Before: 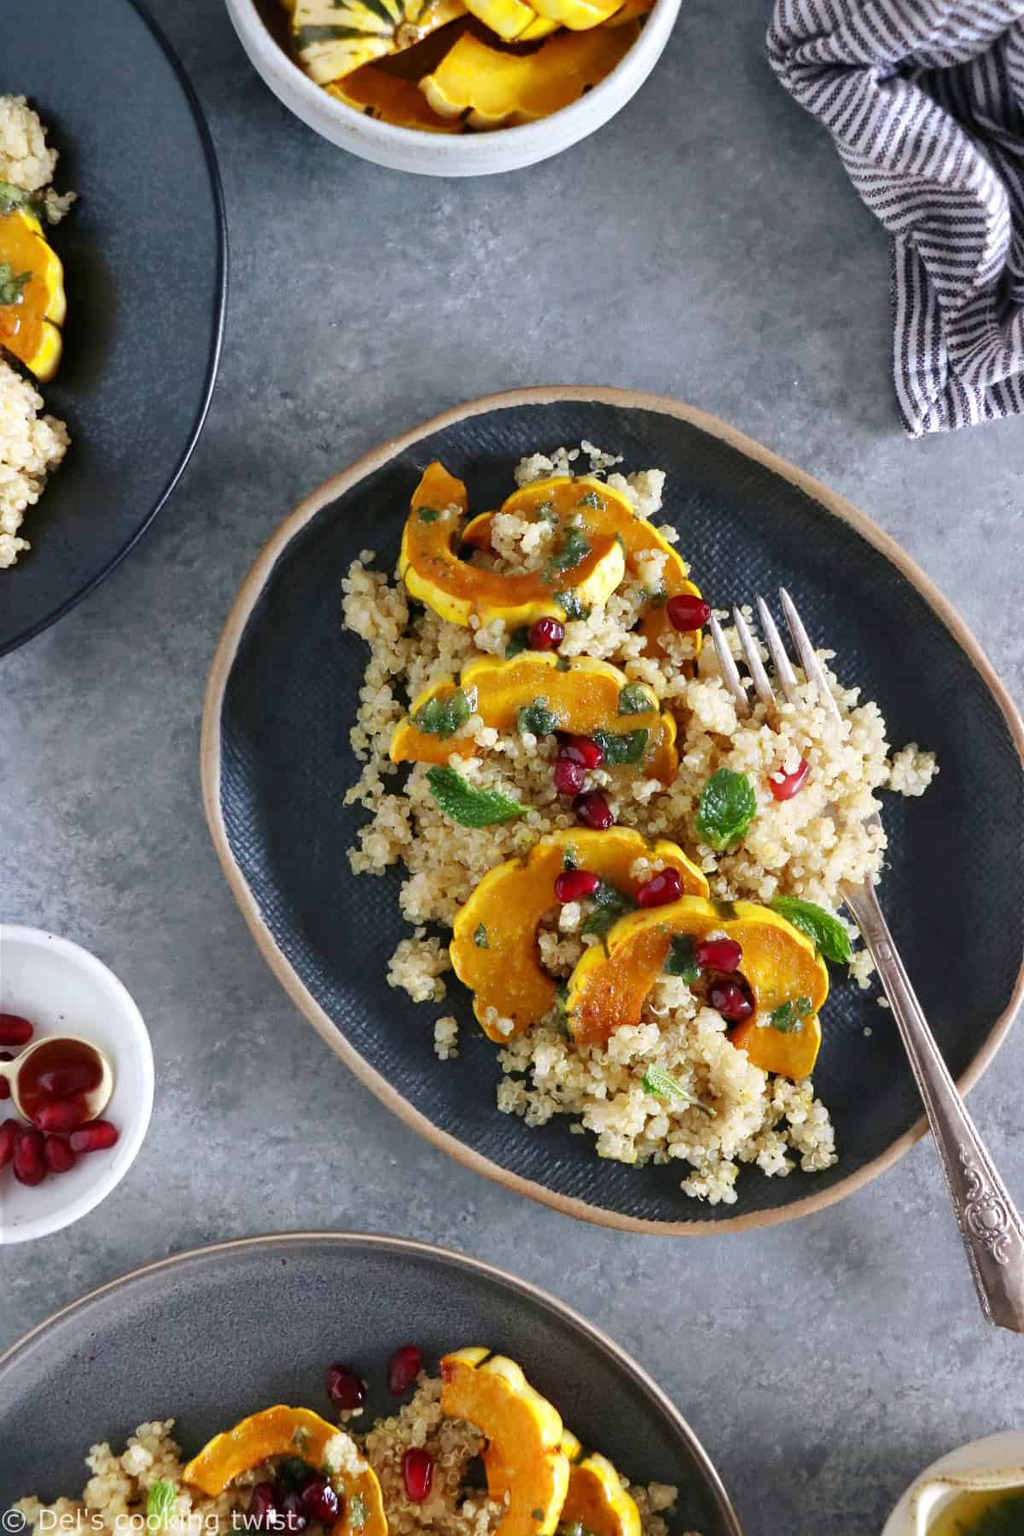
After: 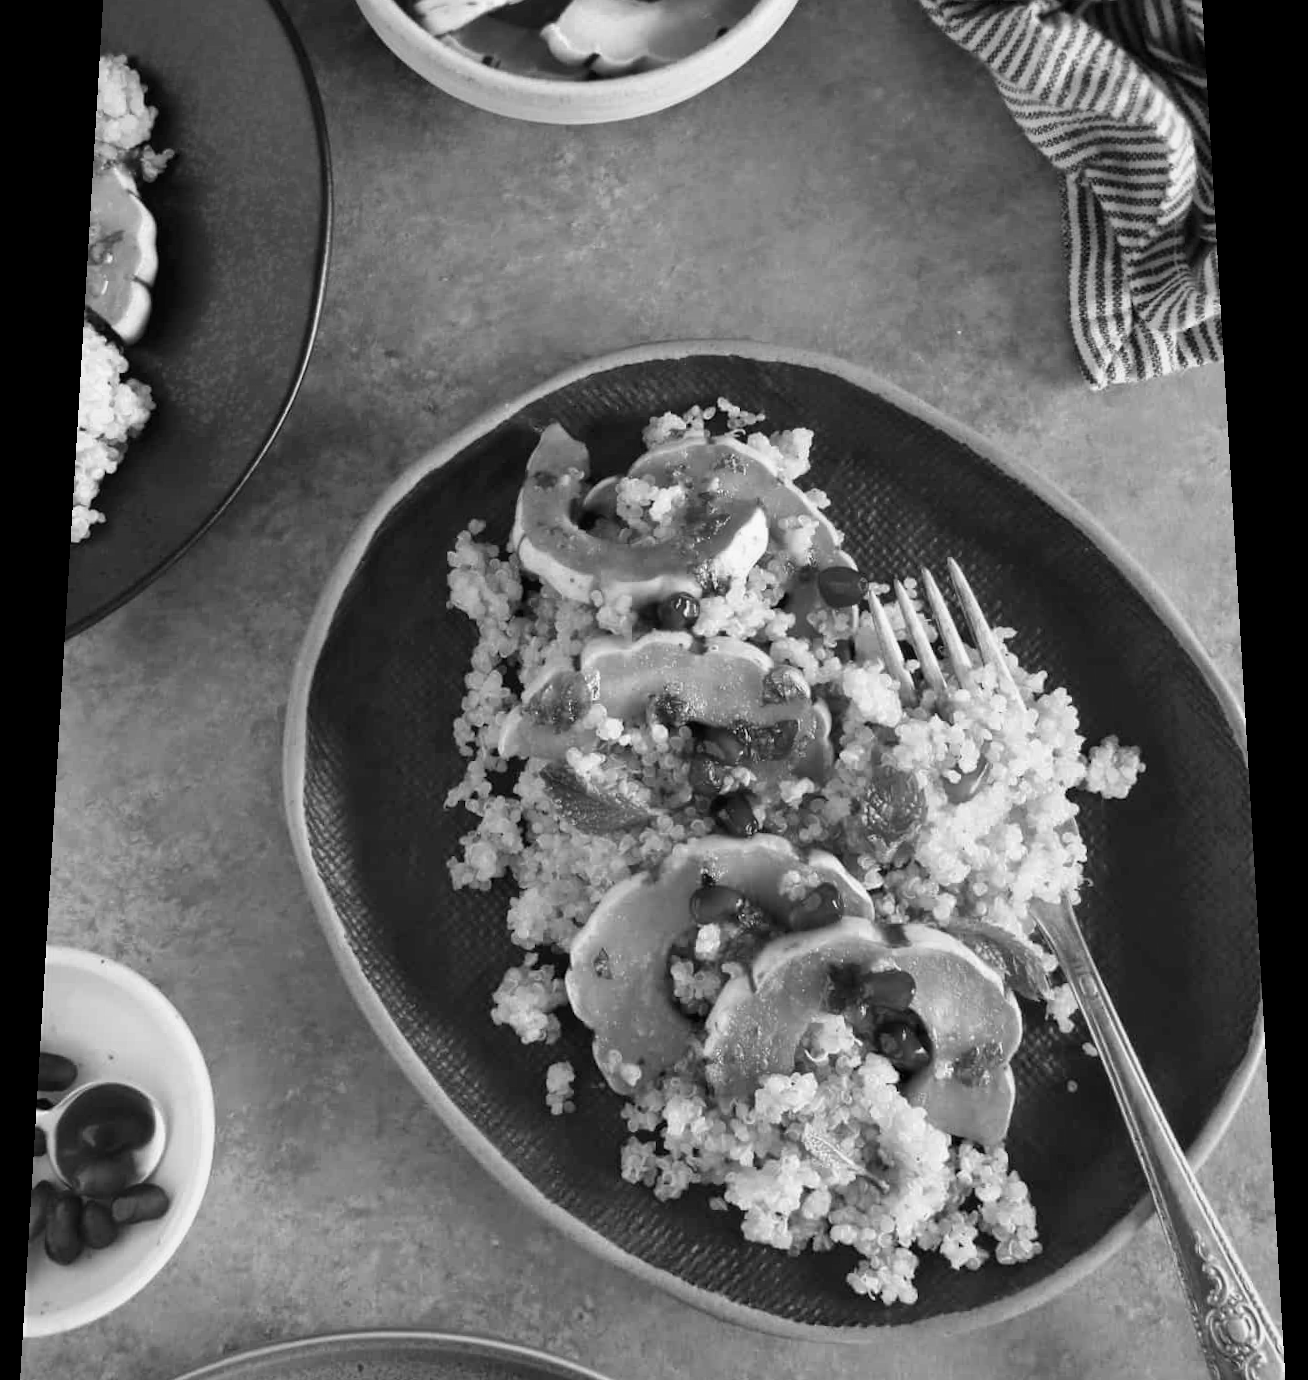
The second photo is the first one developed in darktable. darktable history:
crop: top 3.857%, bottom 21.132%
monochrome: a 30.25, b 92.03
rotate and perspective: rotation 0.128°, lens shift (vertical) -0.181, lens shift (horizontal) -0.044, shear 0.001, automatic cropping off
color contrast: green-magenta contrast 1.73, blue-yellow contrast 1.15
